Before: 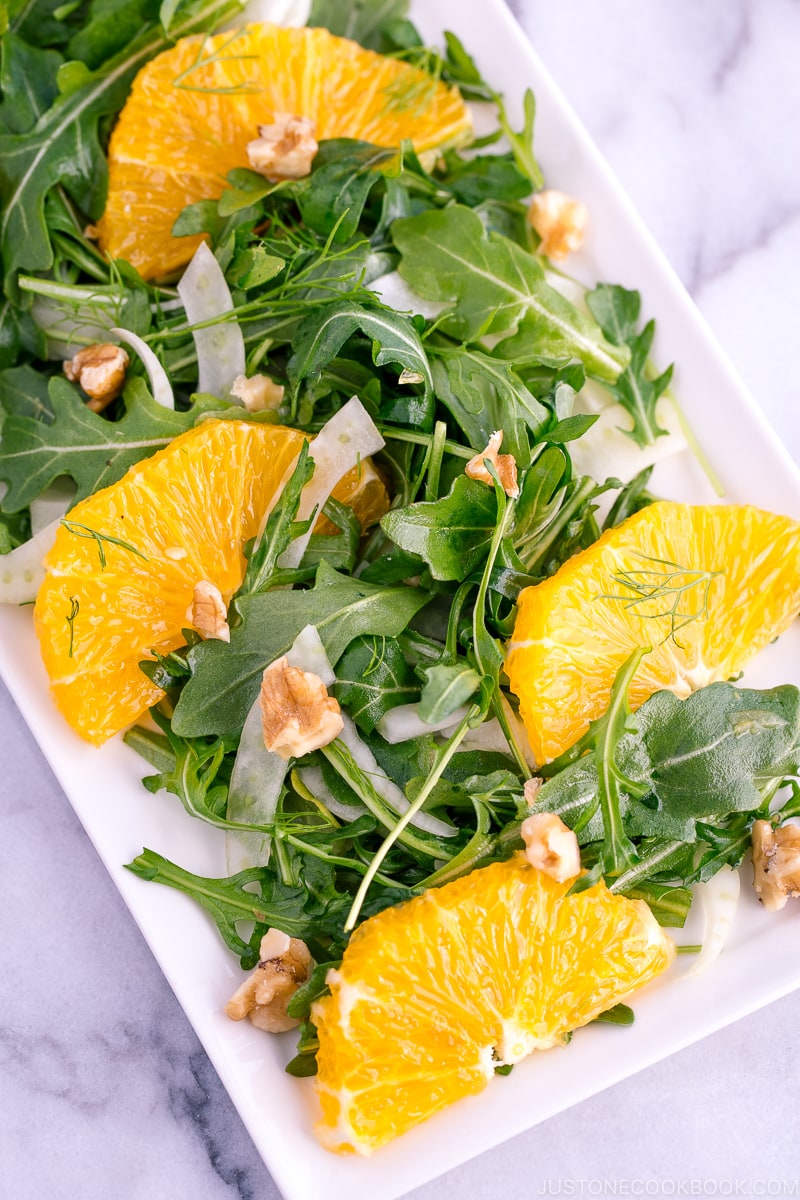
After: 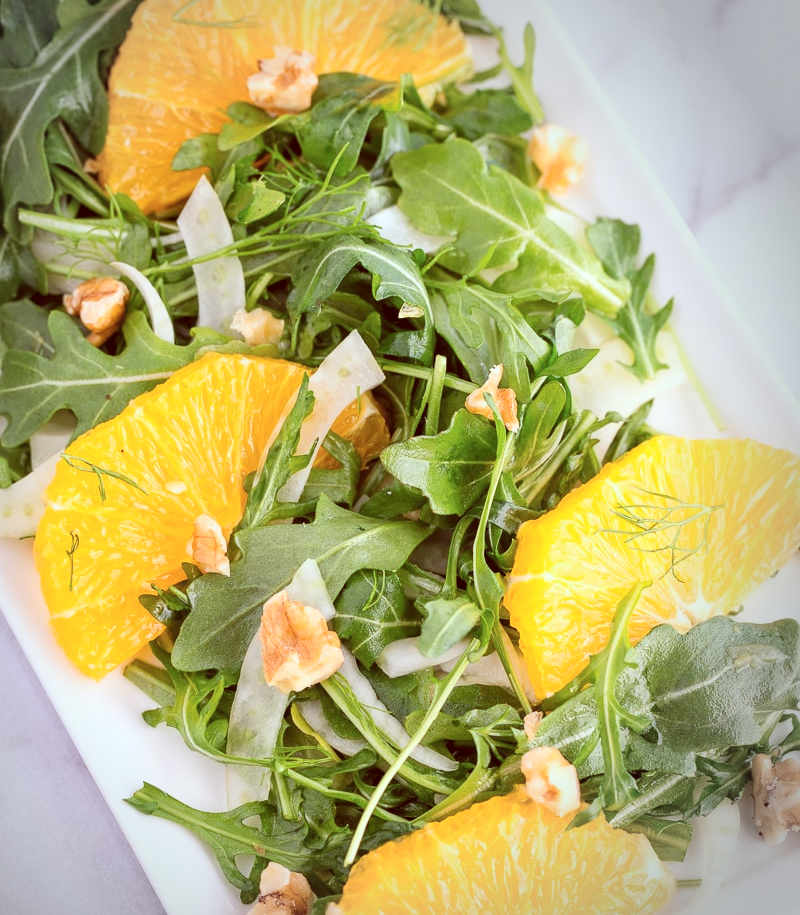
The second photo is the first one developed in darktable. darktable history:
contrast brightness saturation: contrast 0.135, brightness 0.23
crop: top 5.583%, bottom 18.091%
color correction: highlights a* -7.15, highlights b* -0.198, shadows a* 20.81, shadows b* 11.53
vignetting: center (-0.149, 0.016), automatic ratio true
